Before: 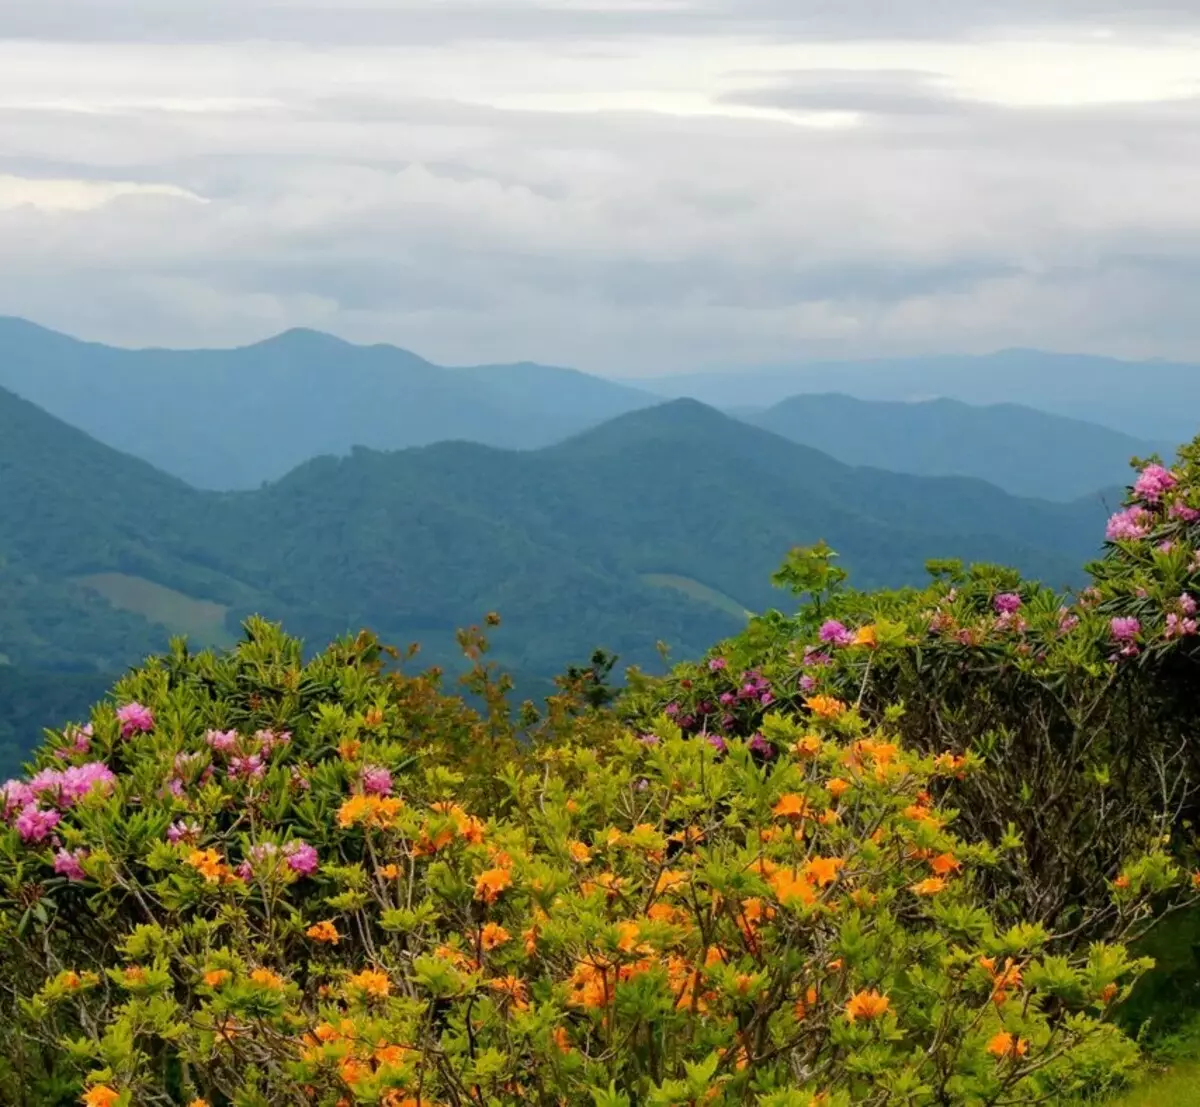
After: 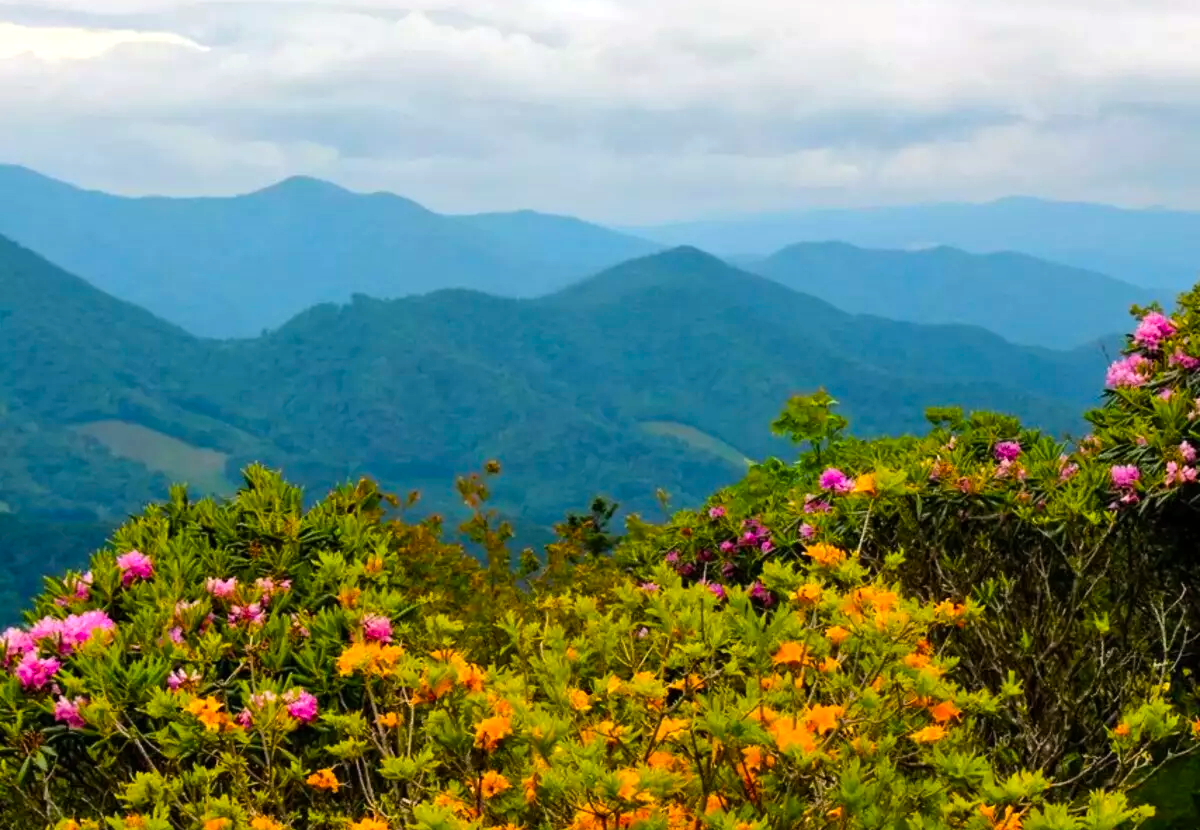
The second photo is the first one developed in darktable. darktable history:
shadows and highlights: shadows 37.27, highlights -28.18, soften with gaussian
color balance rgb: linear chroma grading › global chroma 15%, perceptual saturation grading › global saturation 30%
tone equalizer: -8 EV -0.417 EV, -7 EV -0.389 EV, -6 EV -0.333 EV, -5 EV -0.222 EV, -3 EV 0.222 EV, -2 EV 0.333 EV, -1 EV 0.389 EV, +0 EV 0.417 EV, edges refinement/feathering 500, mask exposure compensation -1.57 EV, preserve details no
rotate and perspective: automatic cropping original format, crop left 0, crop top 0
crop: top 13.819%, bottom 11.169%
